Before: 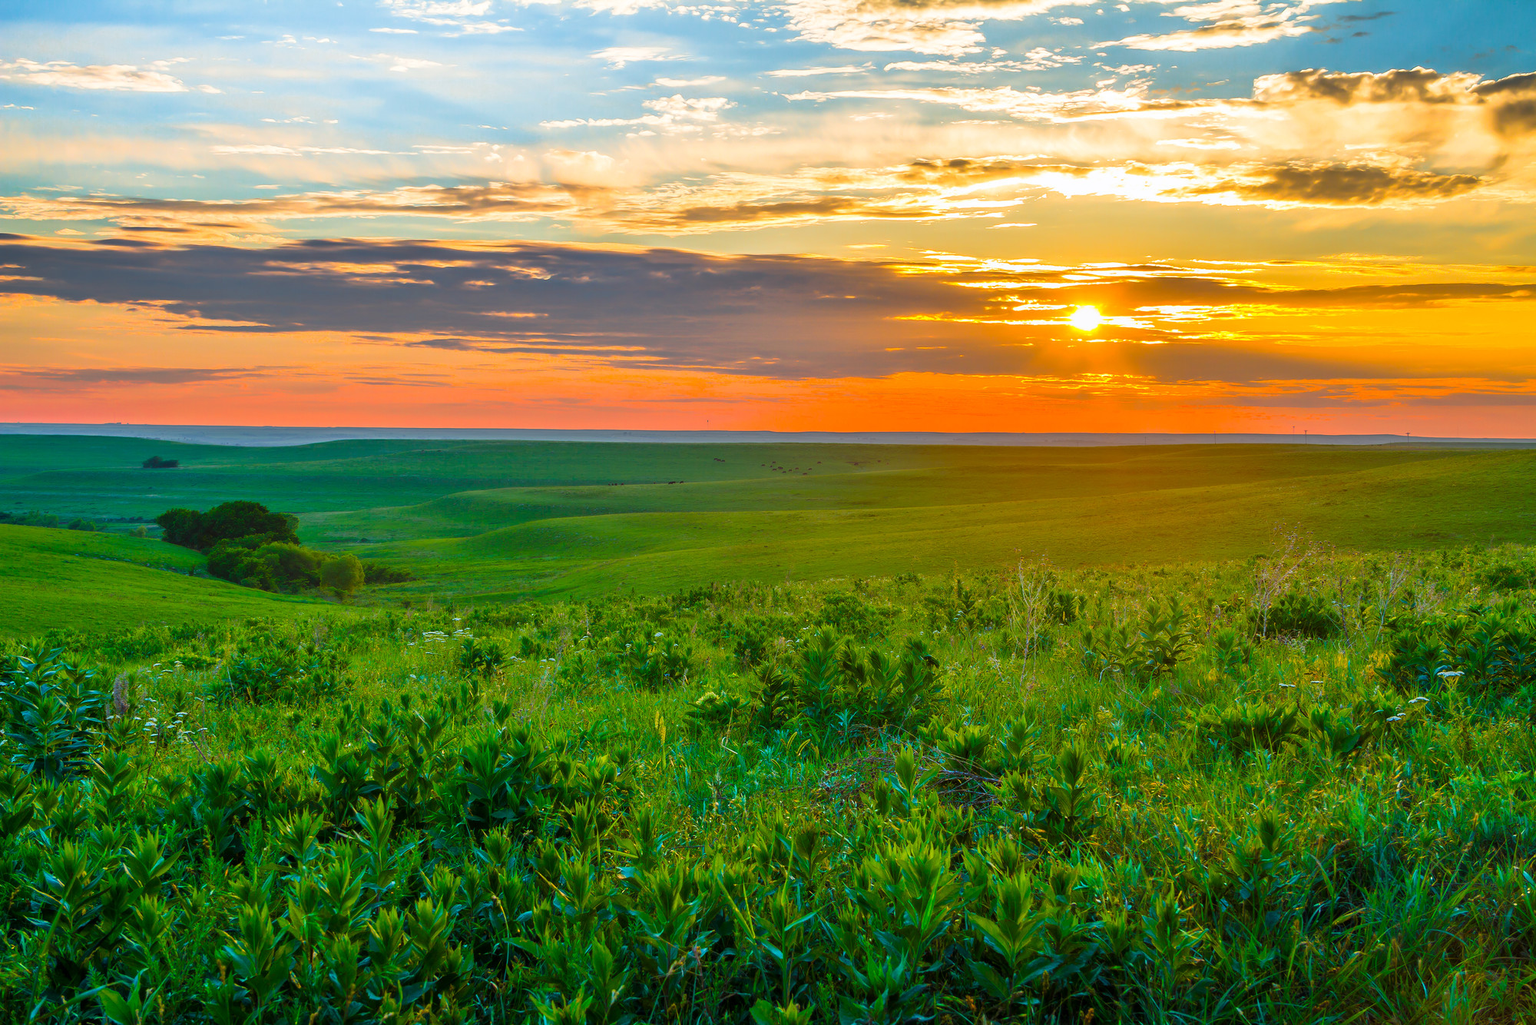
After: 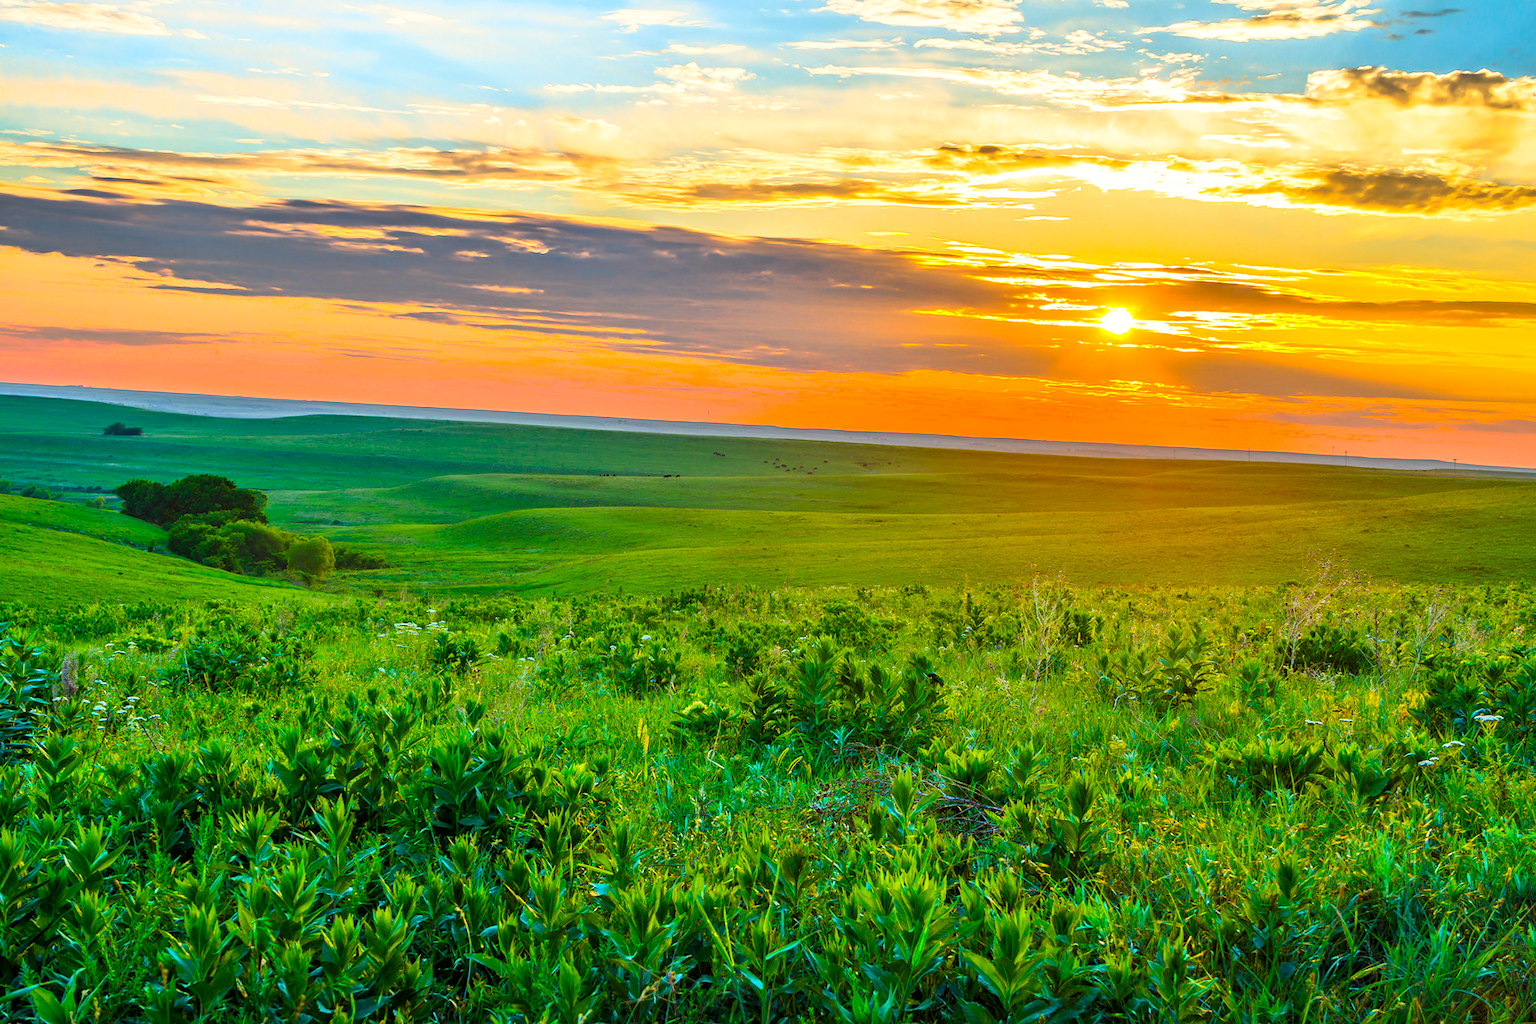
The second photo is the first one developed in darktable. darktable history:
contrast brightness saturation: contrast 0.199, brightness 0.168, saturation 0.226
crop and rotate: angle -2.62°
color correction: highlights b* 3.01
contrast equalizer: octaves 7, y [[0.5, 0.542, 0.583, 0.625, 0.667, 0.708], [0.5 ×6], [0.5 ×6], [0 ×6], [0 ×6]], mix 0.306
